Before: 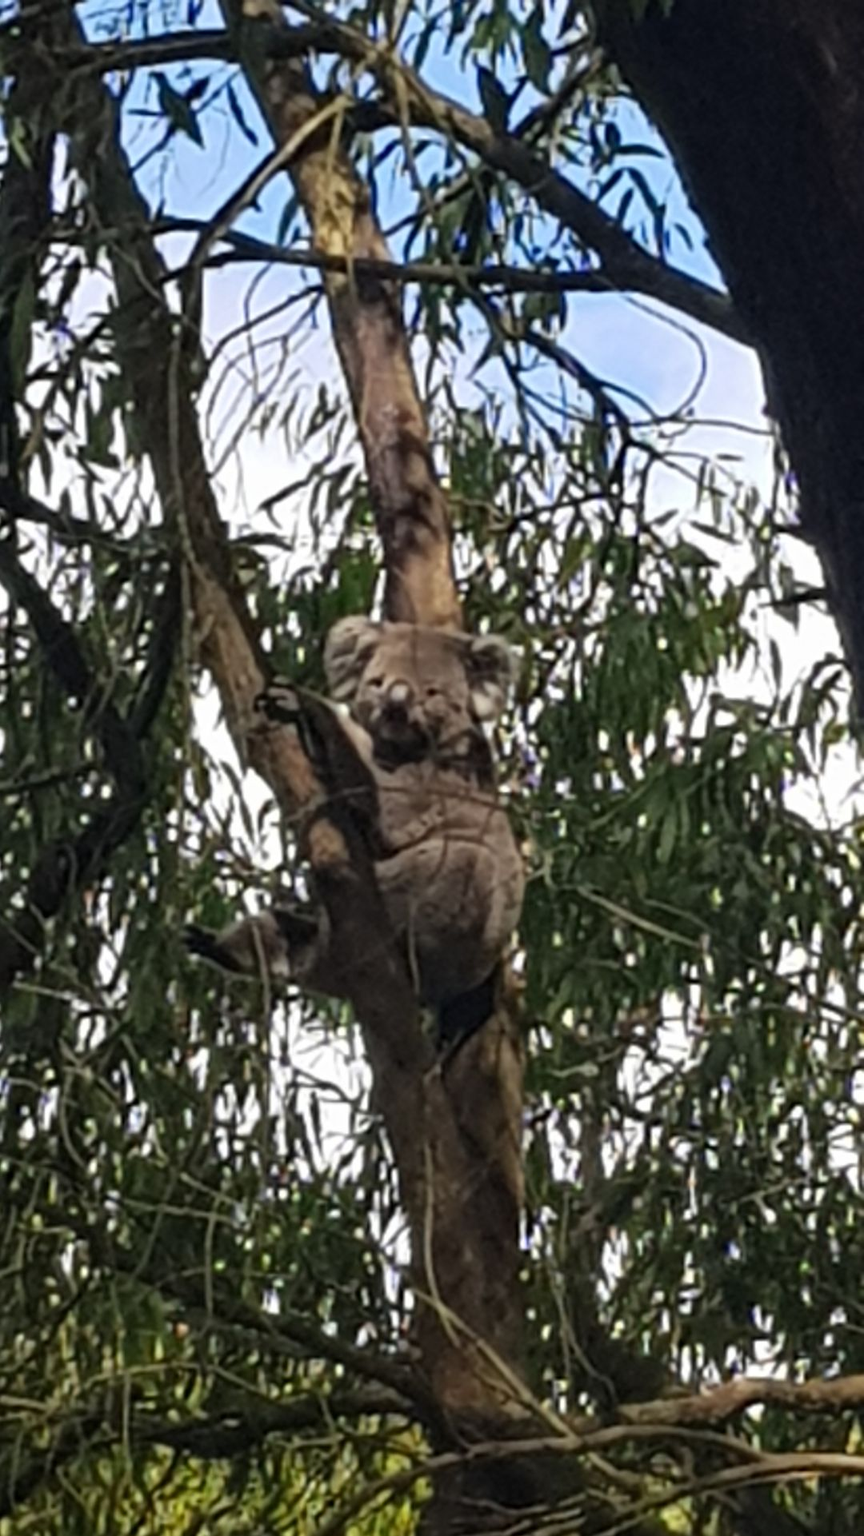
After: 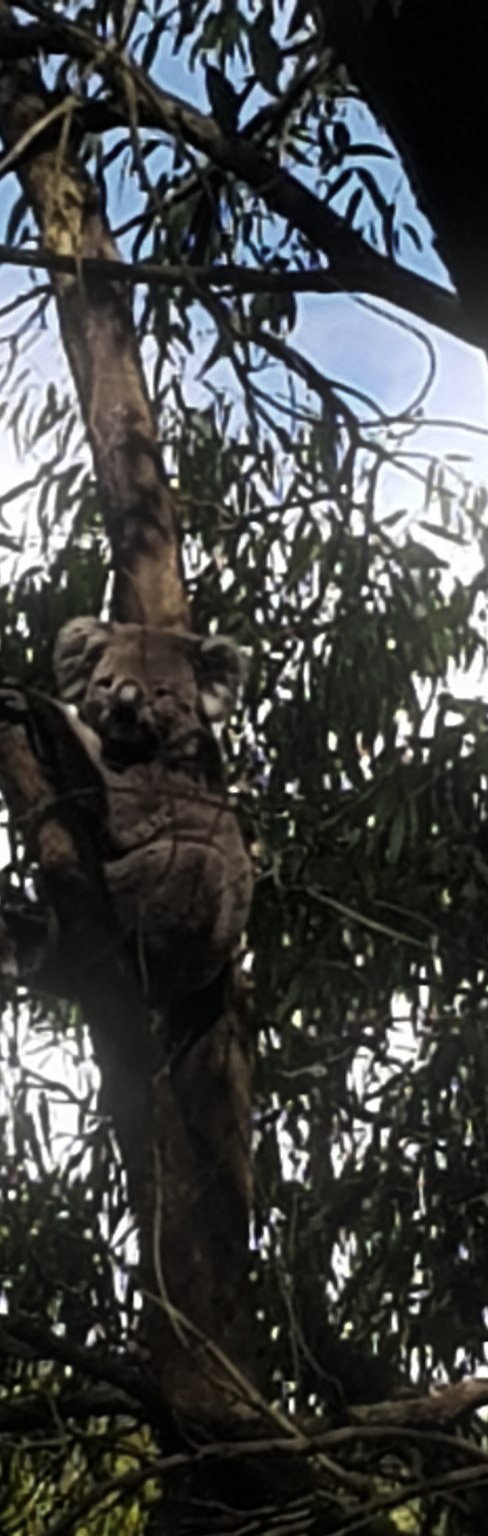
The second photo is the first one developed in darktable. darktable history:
levels: levels [0, 0.618, 1]
crop: left 31.458%, top 0%, right 11.876%
bloom: size 16%, threshold 98%, strength 20%
